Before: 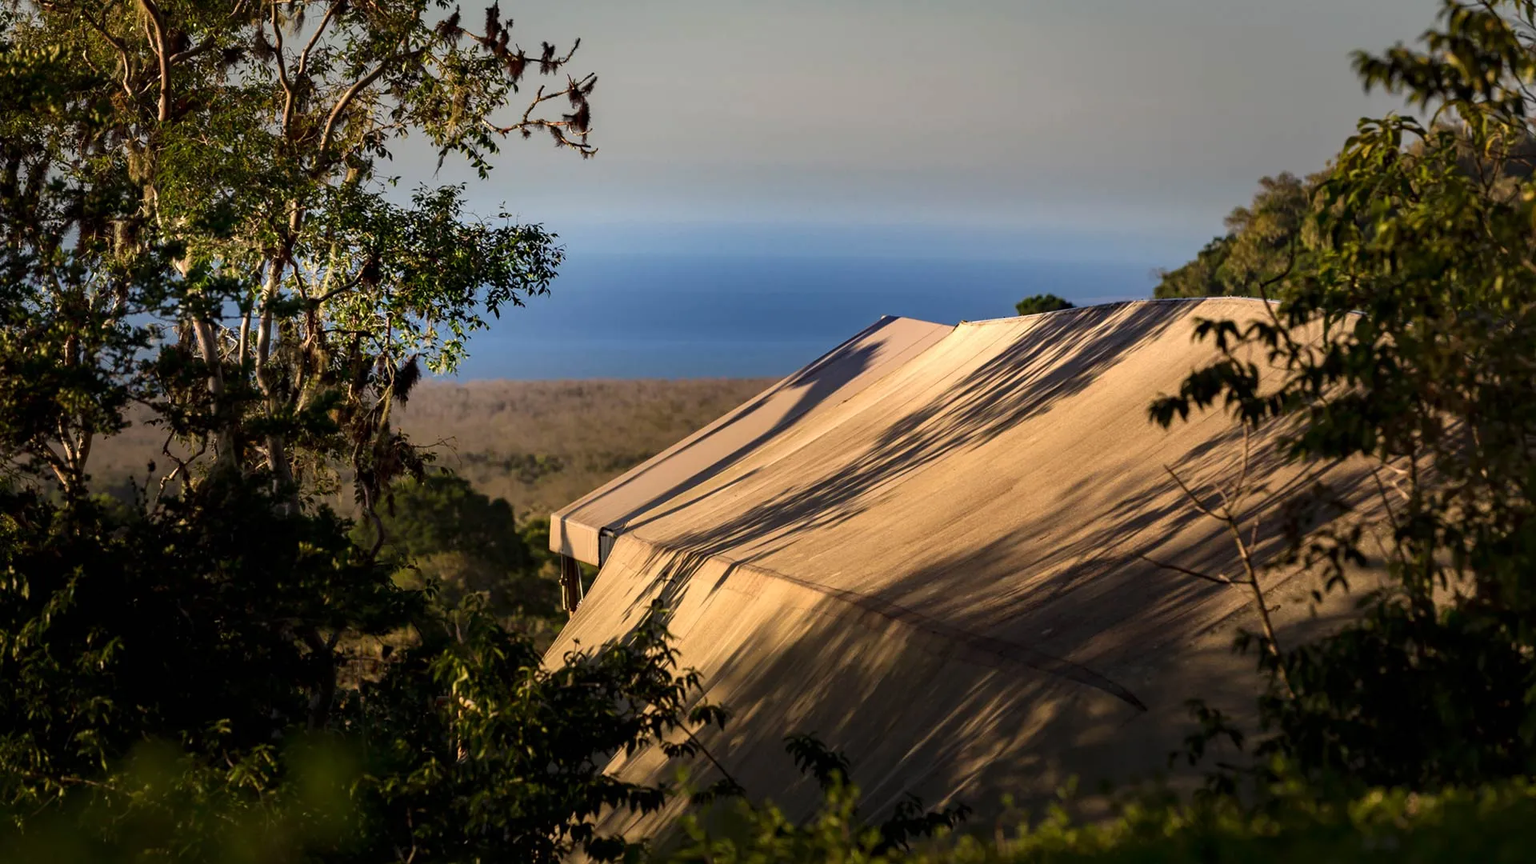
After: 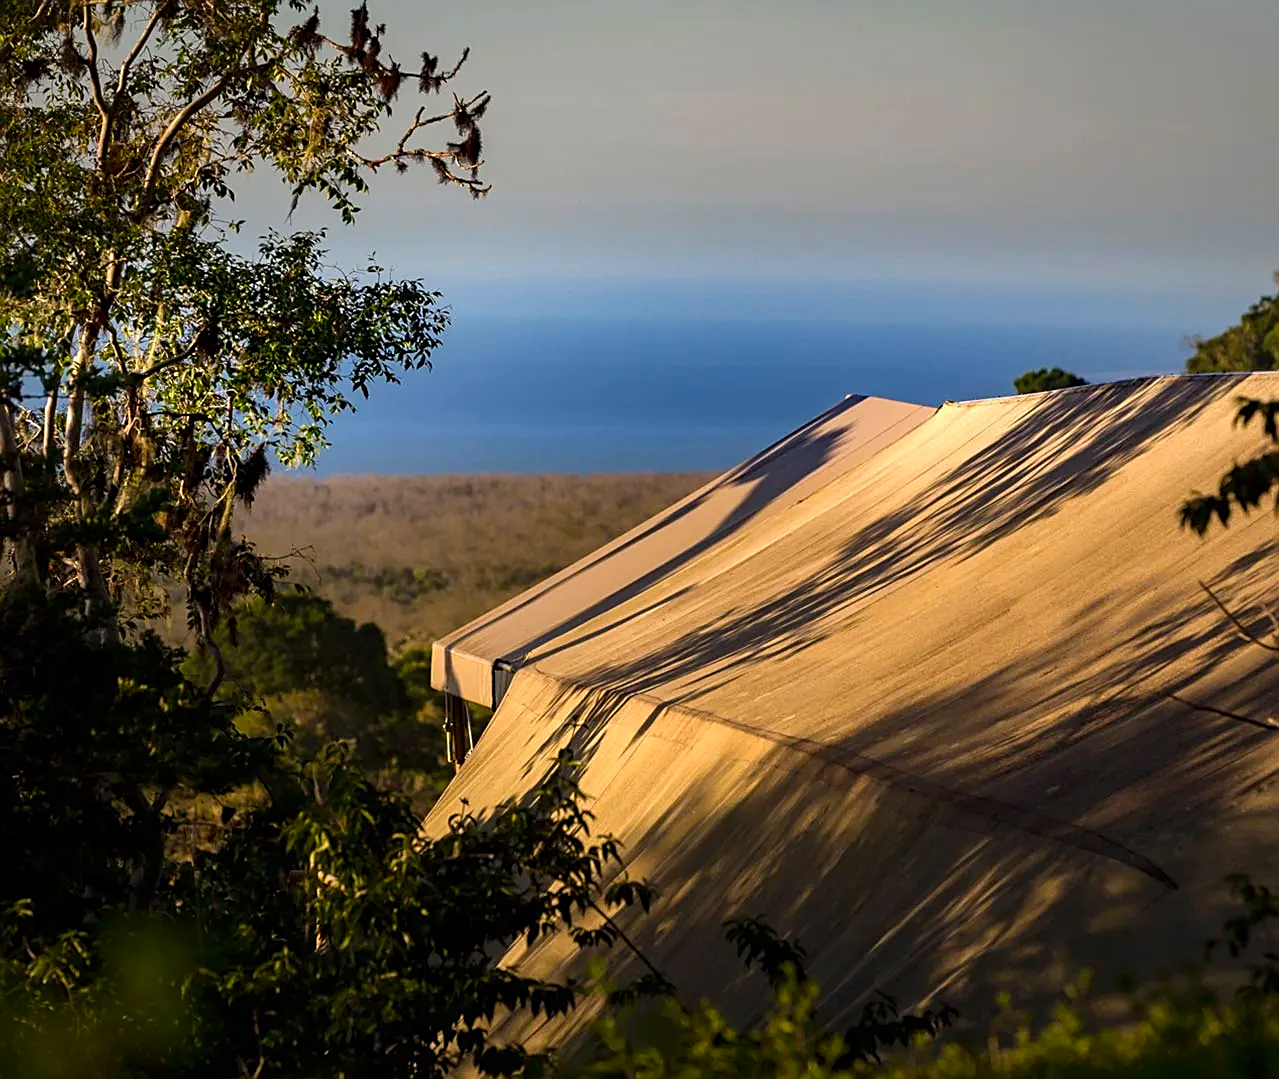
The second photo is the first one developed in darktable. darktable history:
color balance rgb: perceptual saturation grading › global saturation 10%, global vibrance 20%
sharpen: on, module defaults
crop and rotate: left 13.342%, right 19.991%
